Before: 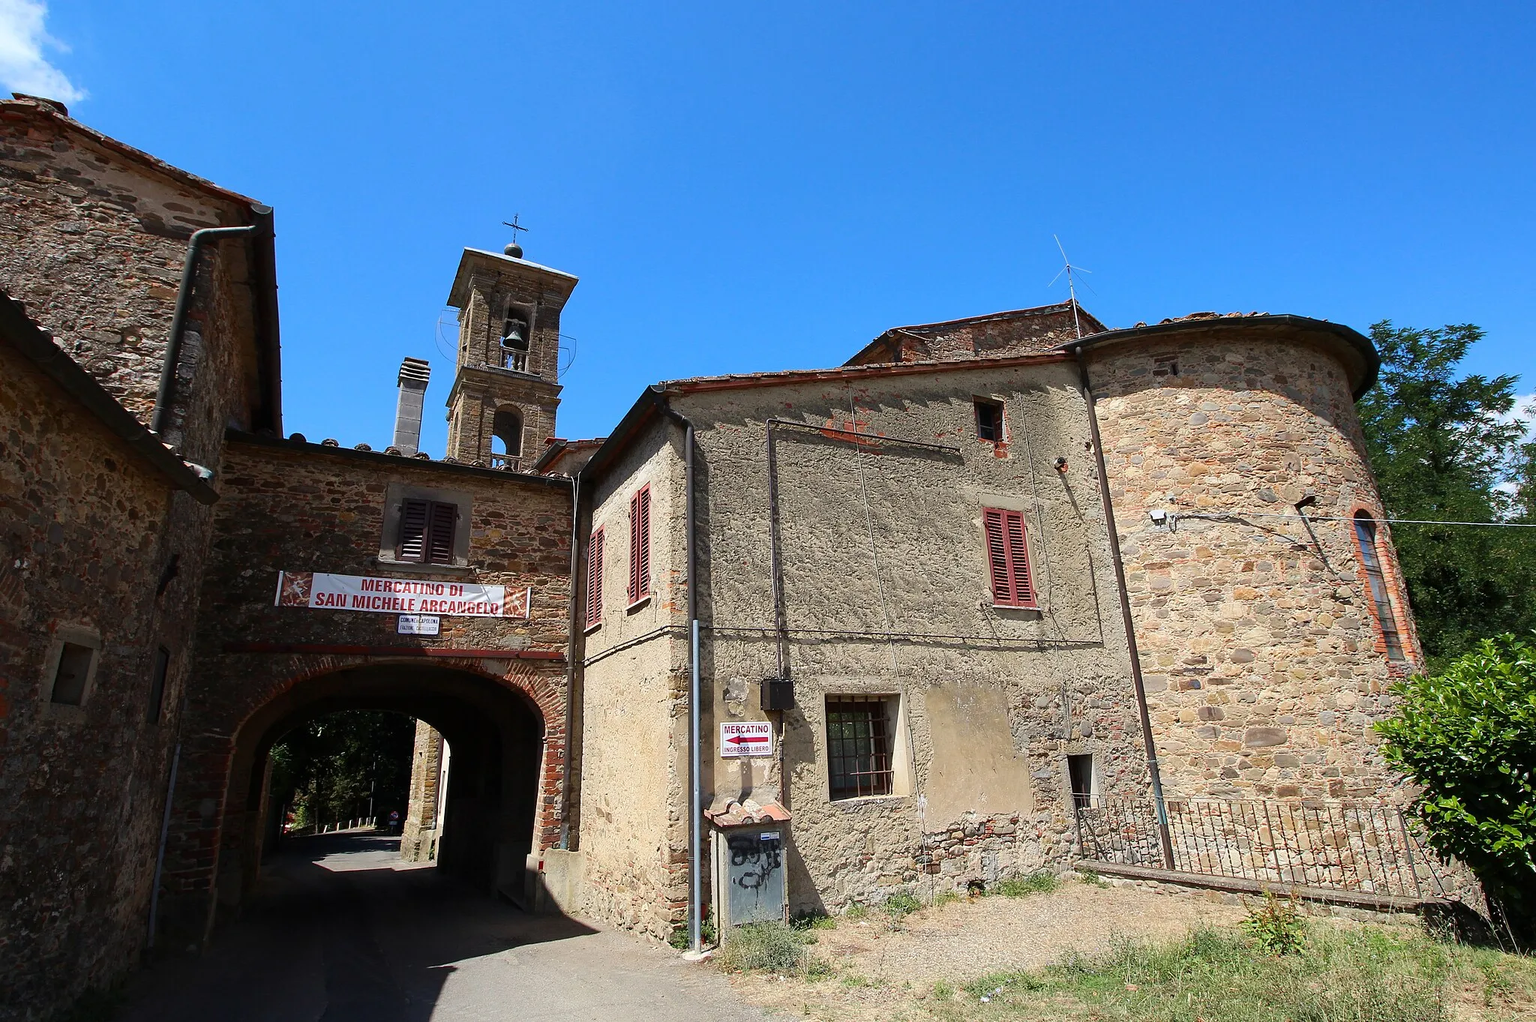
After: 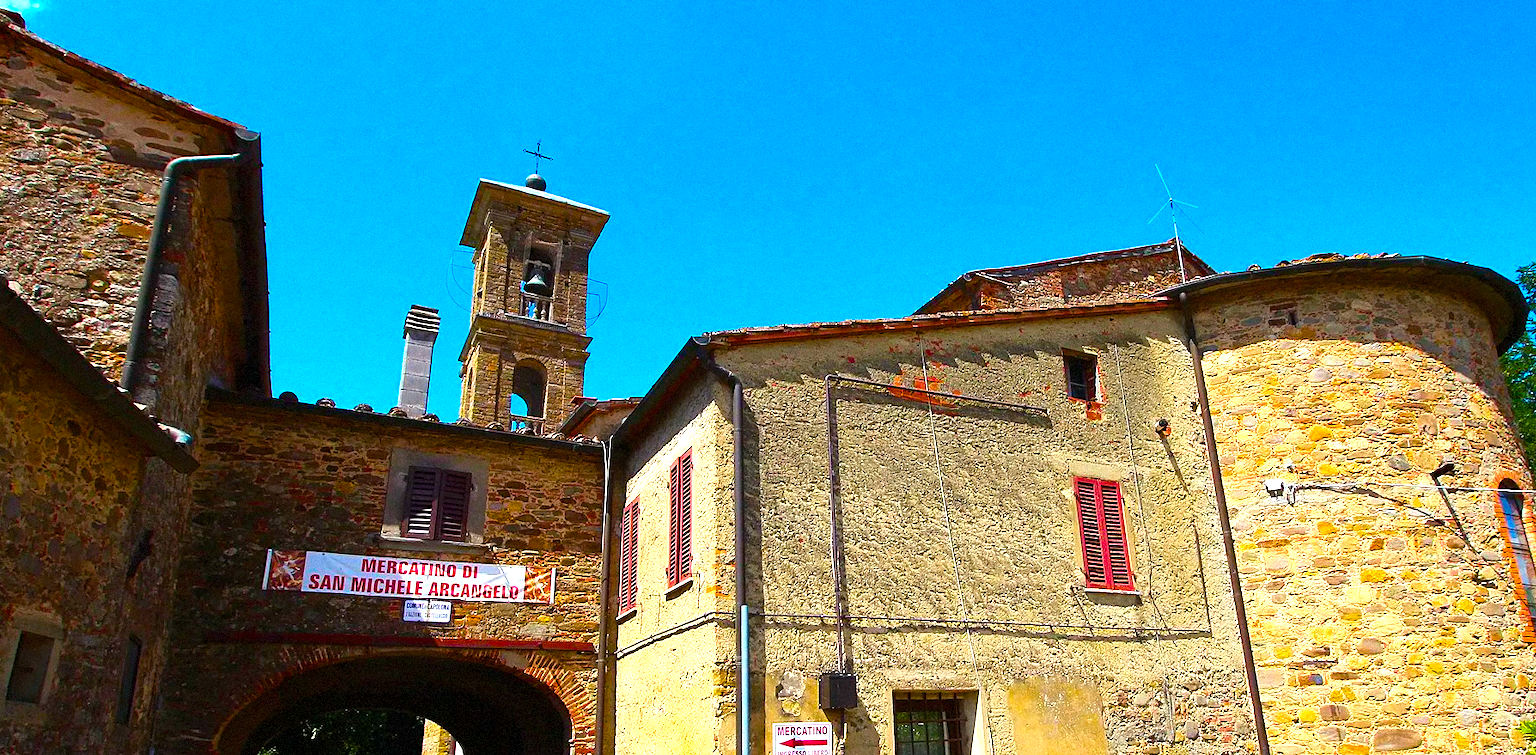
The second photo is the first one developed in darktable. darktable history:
crop: left 3.015%, top 8.969%, right 9.647%, bottom 26.457%
color balance rgb: linear chroma grading › global chroma 42%, perceptual saturation grading › global saturation 42%, perceptual brilliance grading › global brilliance 25%, global vibrance 33%
grain: mid-tones bias 0%
